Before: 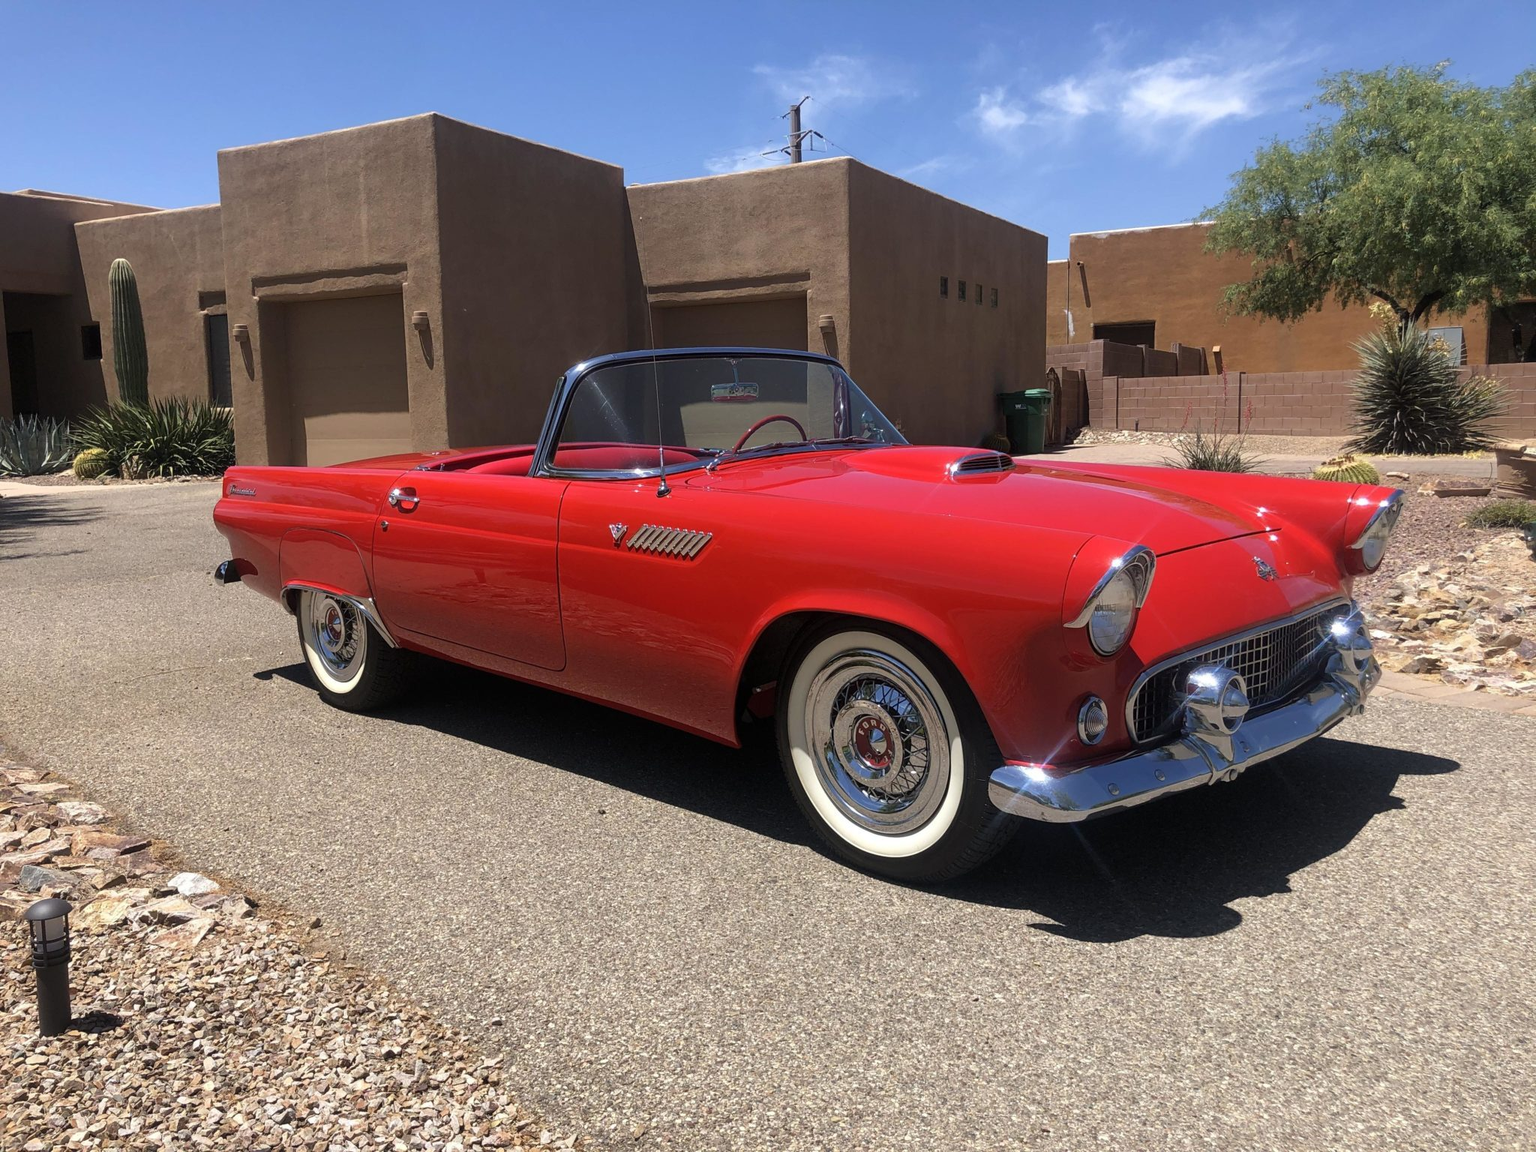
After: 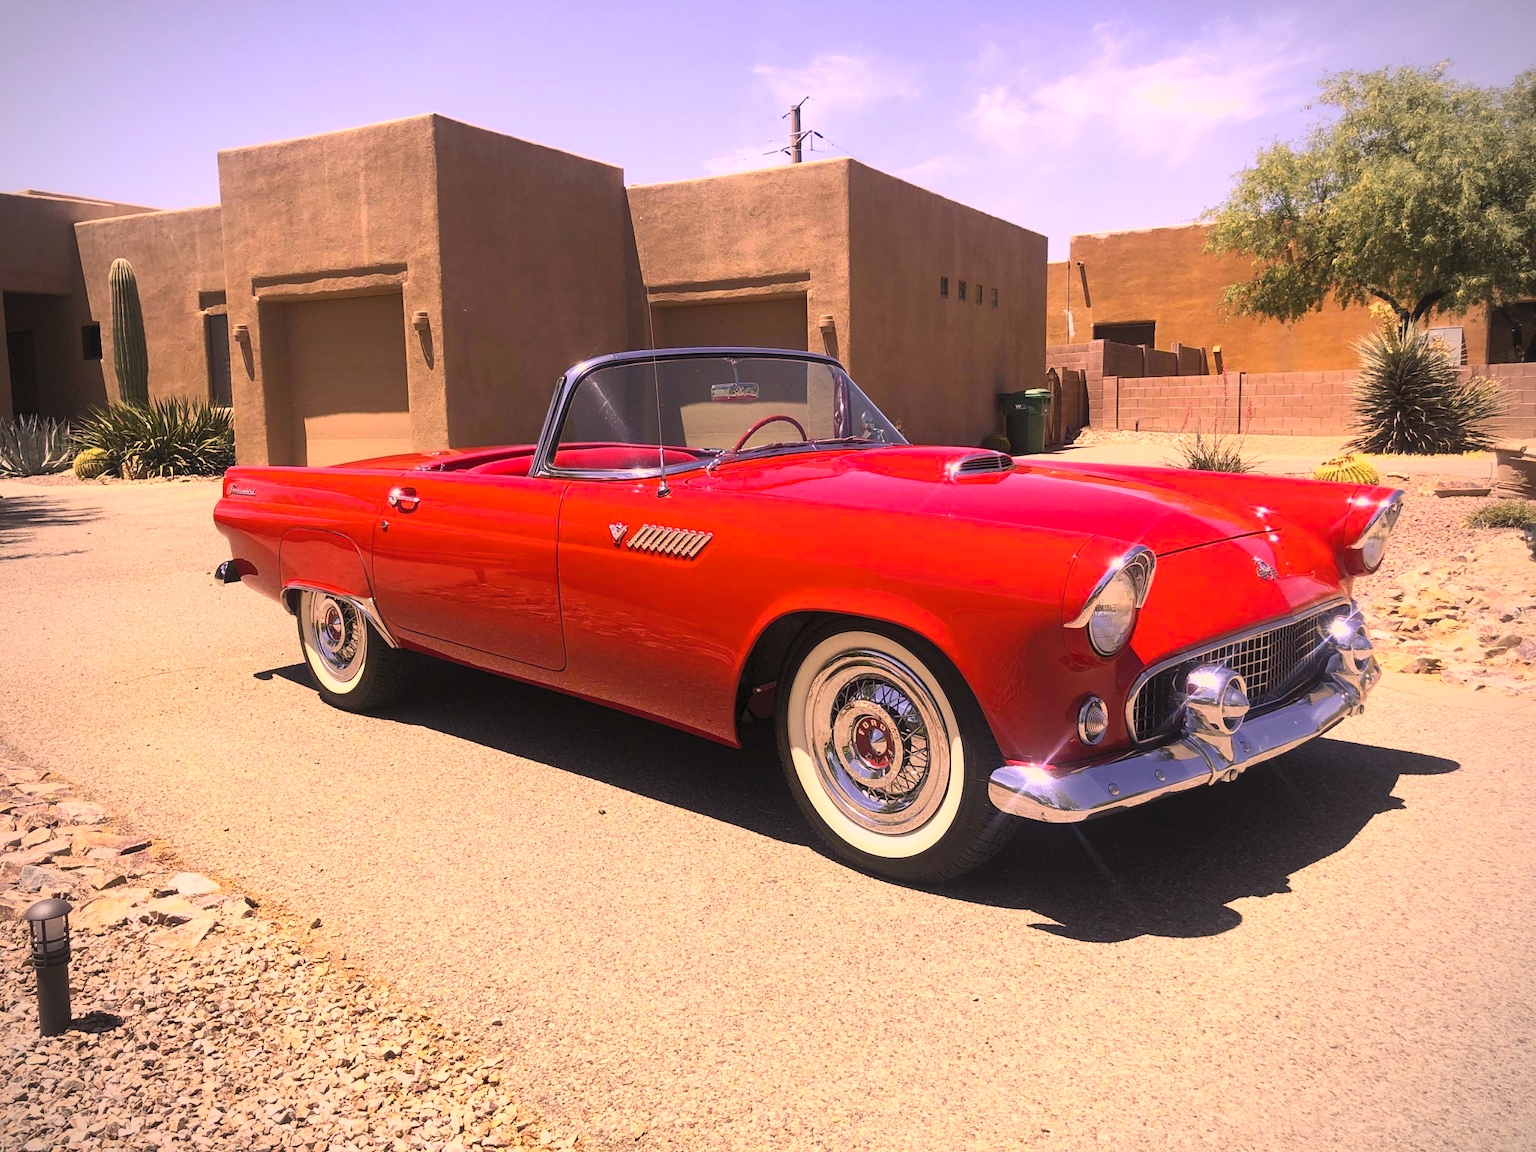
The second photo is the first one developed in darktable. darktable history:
contrast brightness saturation: contrast 0.39, brightness 0.53
color balance rgb: perceptual saturation grading › global saturation 30%, global vibrance 20%
vignetting: on, module defaults
color correction: highlights a* 21.16, highlights b* 19.61
